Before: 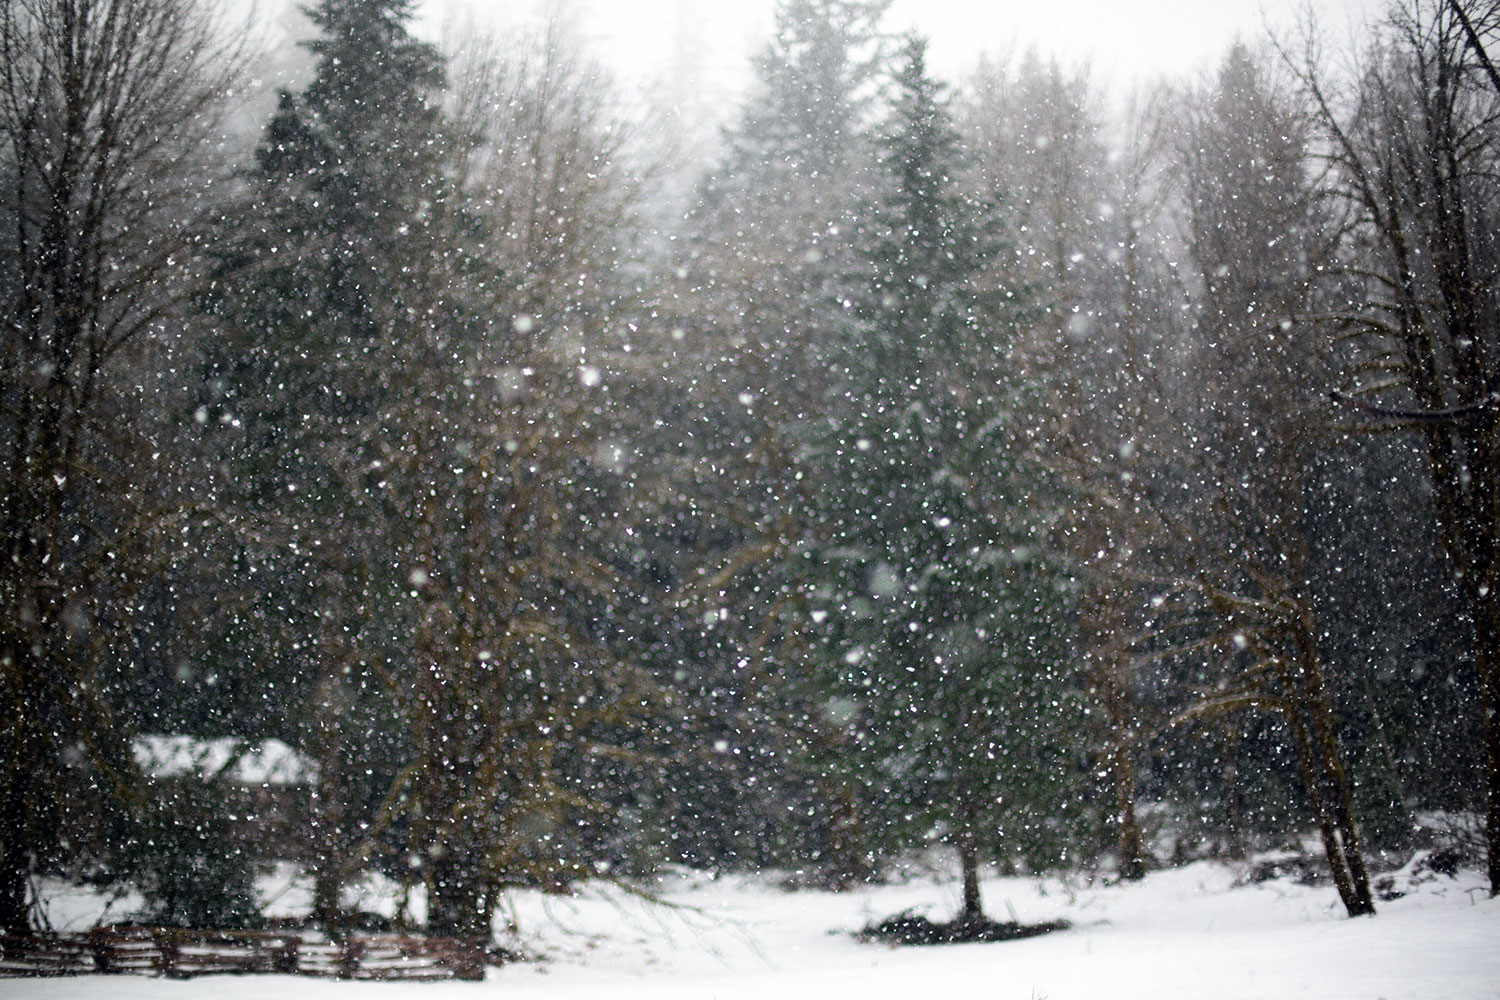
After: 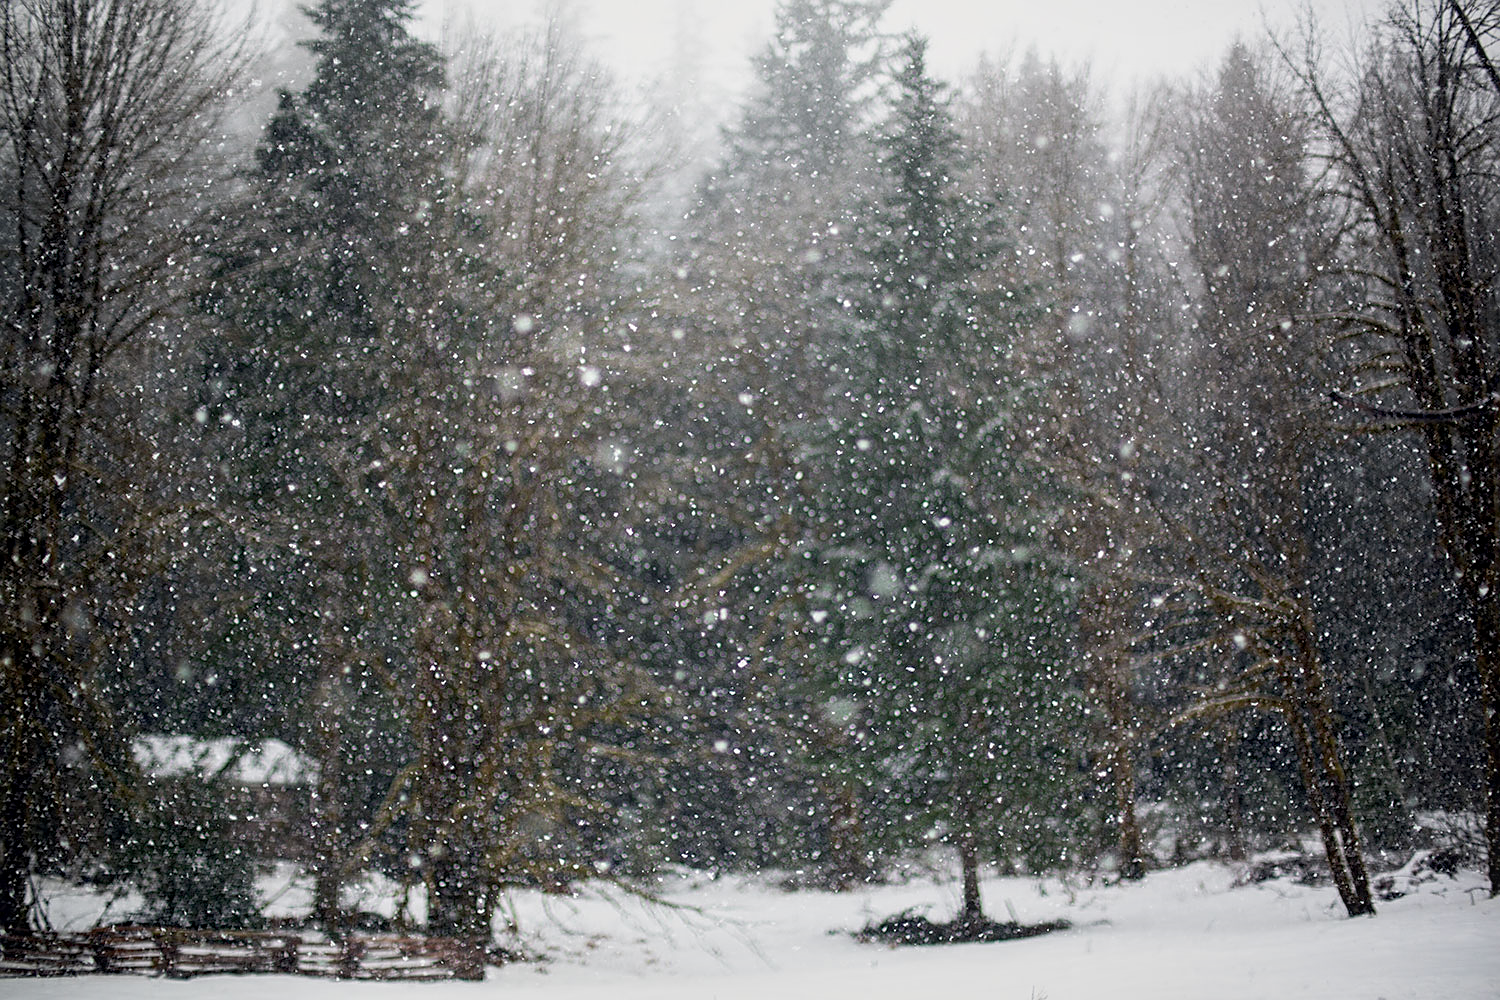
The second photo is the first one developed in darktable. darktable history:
sharpen: on, module defaults
local contrast: on, module defaults
color balance rgb: perceptual saturation grading › global saturation -0.31%, global vibrance -8%, contrast -13%, saturation formula JzAzBz (2021)
